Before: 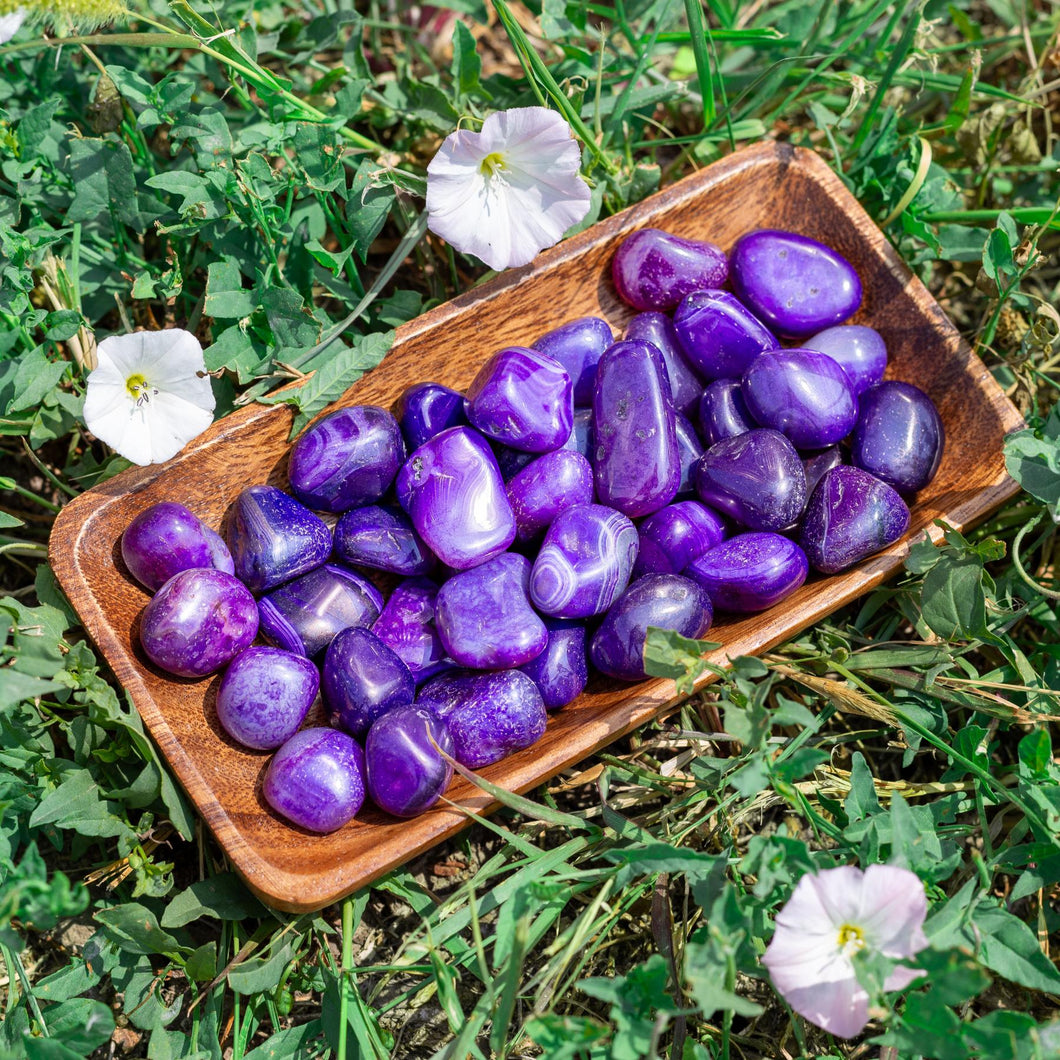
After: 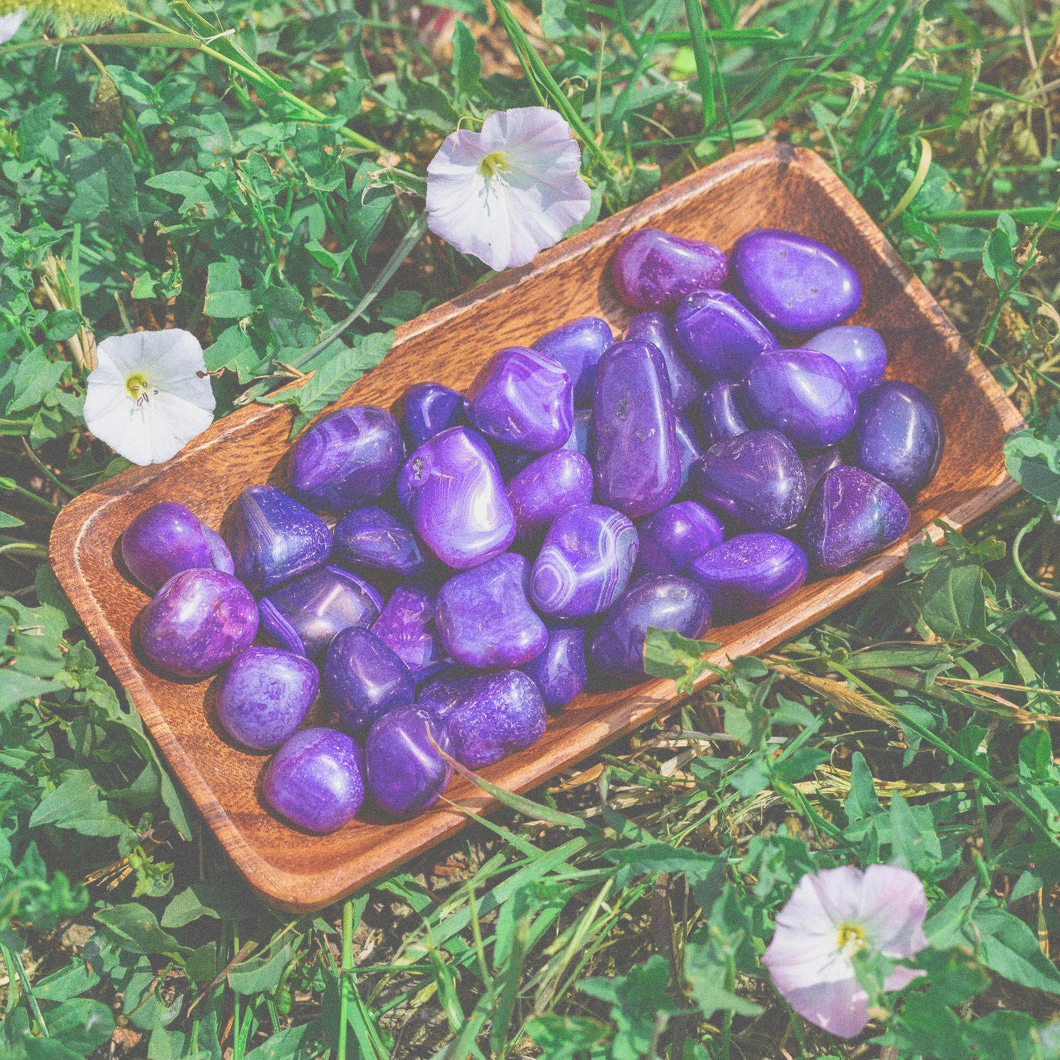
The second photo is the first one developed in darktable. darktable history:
exposure: black level correction -0.087, compensate highlight preservation false
velvia: on, module defaults
contrast brightness saturation: contrast -0.11
grain: coarseness 0.09 ISO
